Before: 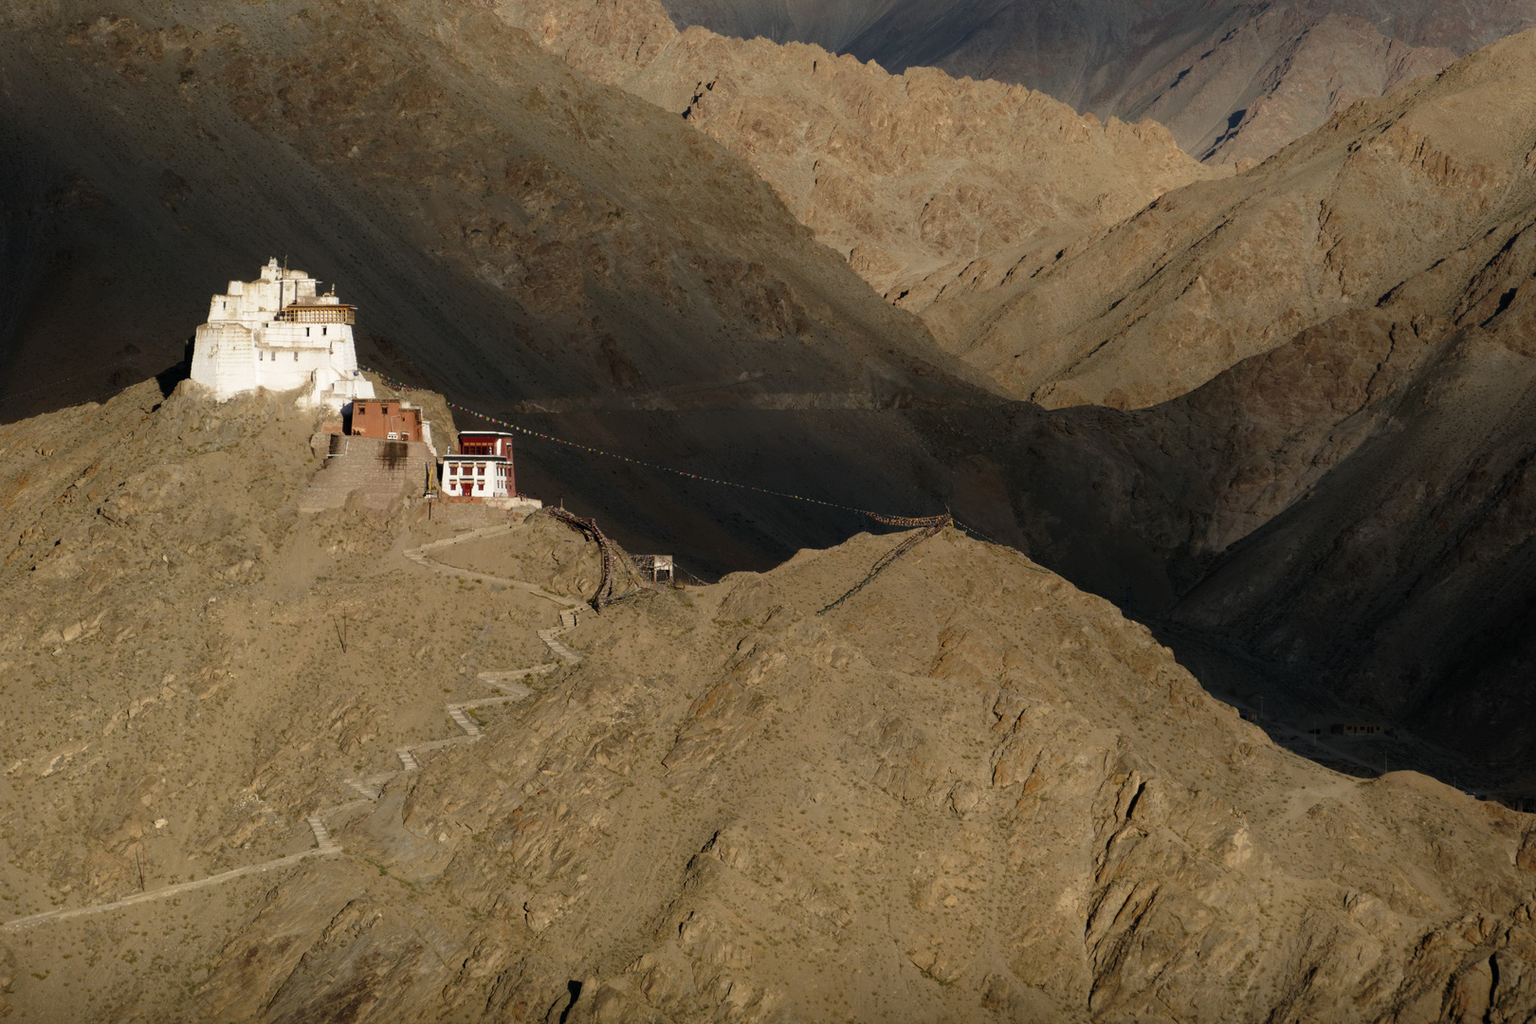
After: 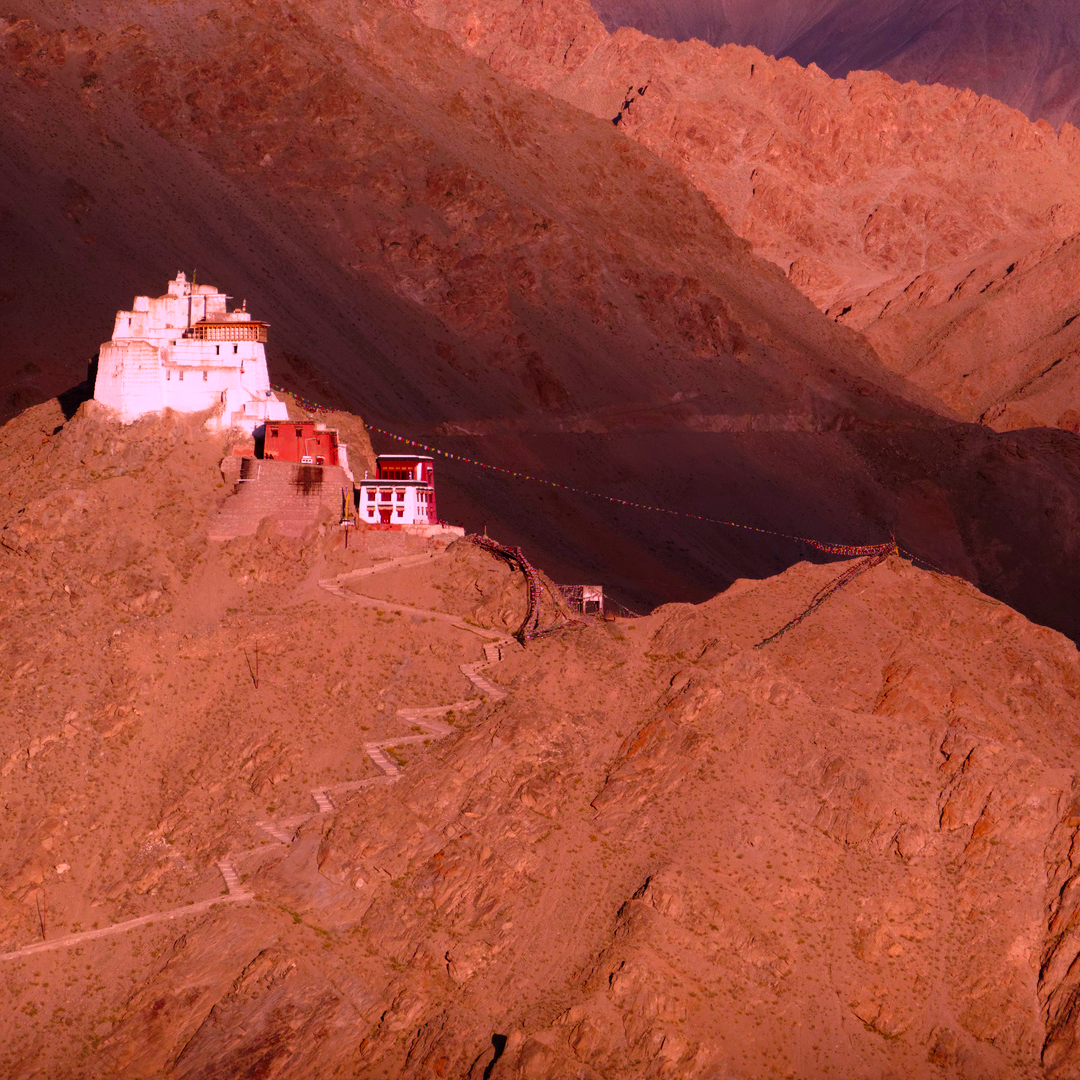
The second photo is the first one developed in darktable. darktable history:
crop and rotate: left 6.617%, right 26.717%
rgb levels: mode RGB, independent channels, levels [[0, 0.474, 1], [0, 0.5, 1], [0, 0.5, 1]]
color correction: highlights a* 19.5, highlights b* -11.53, saturation 1.69
